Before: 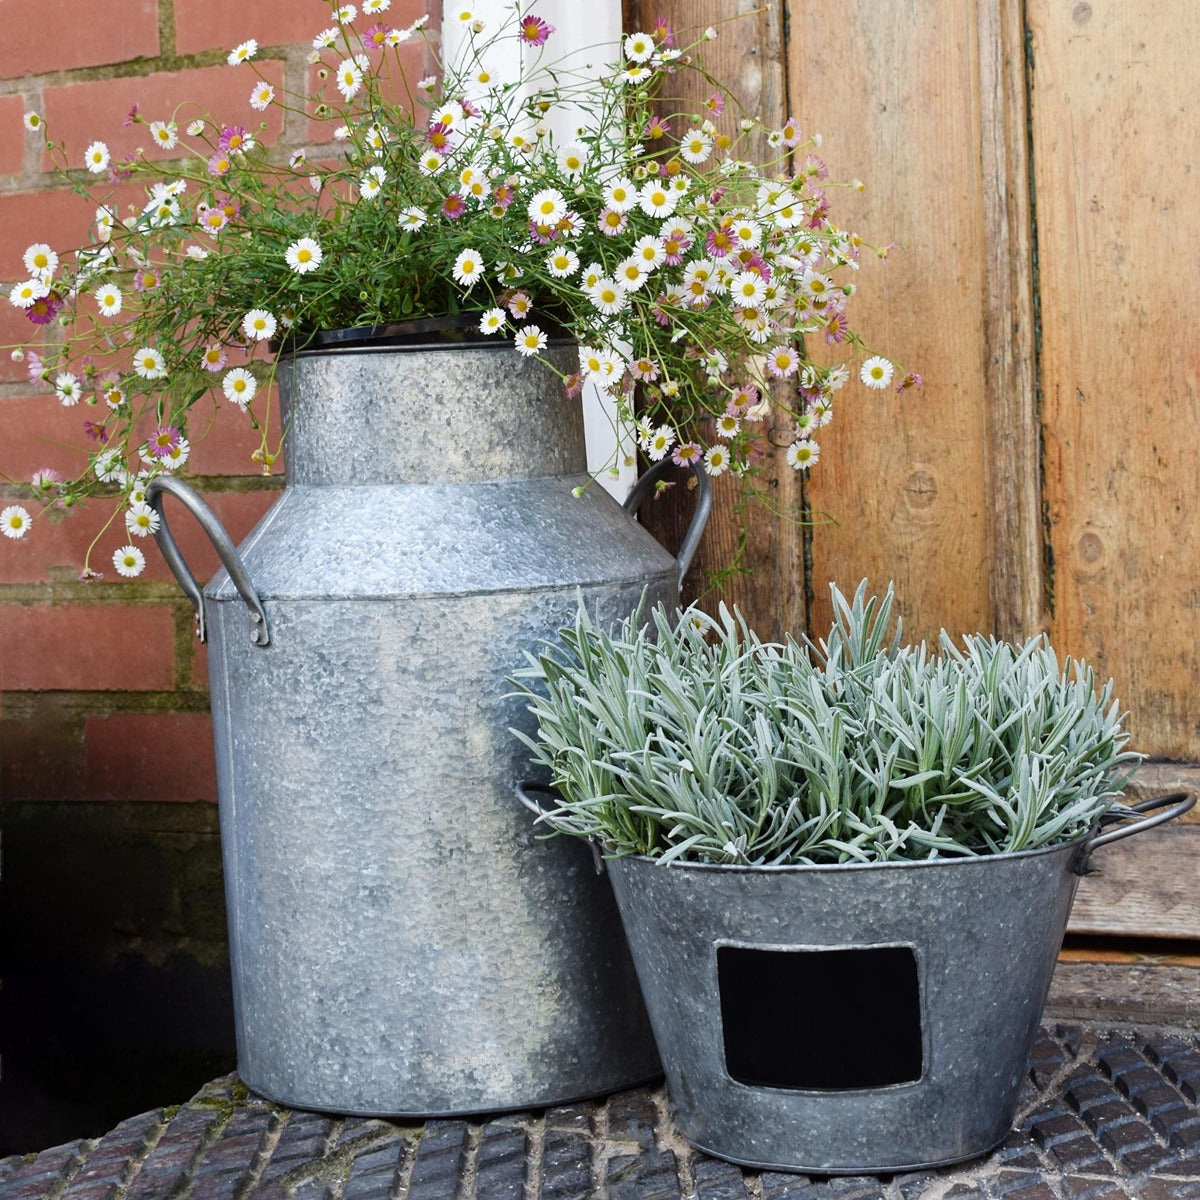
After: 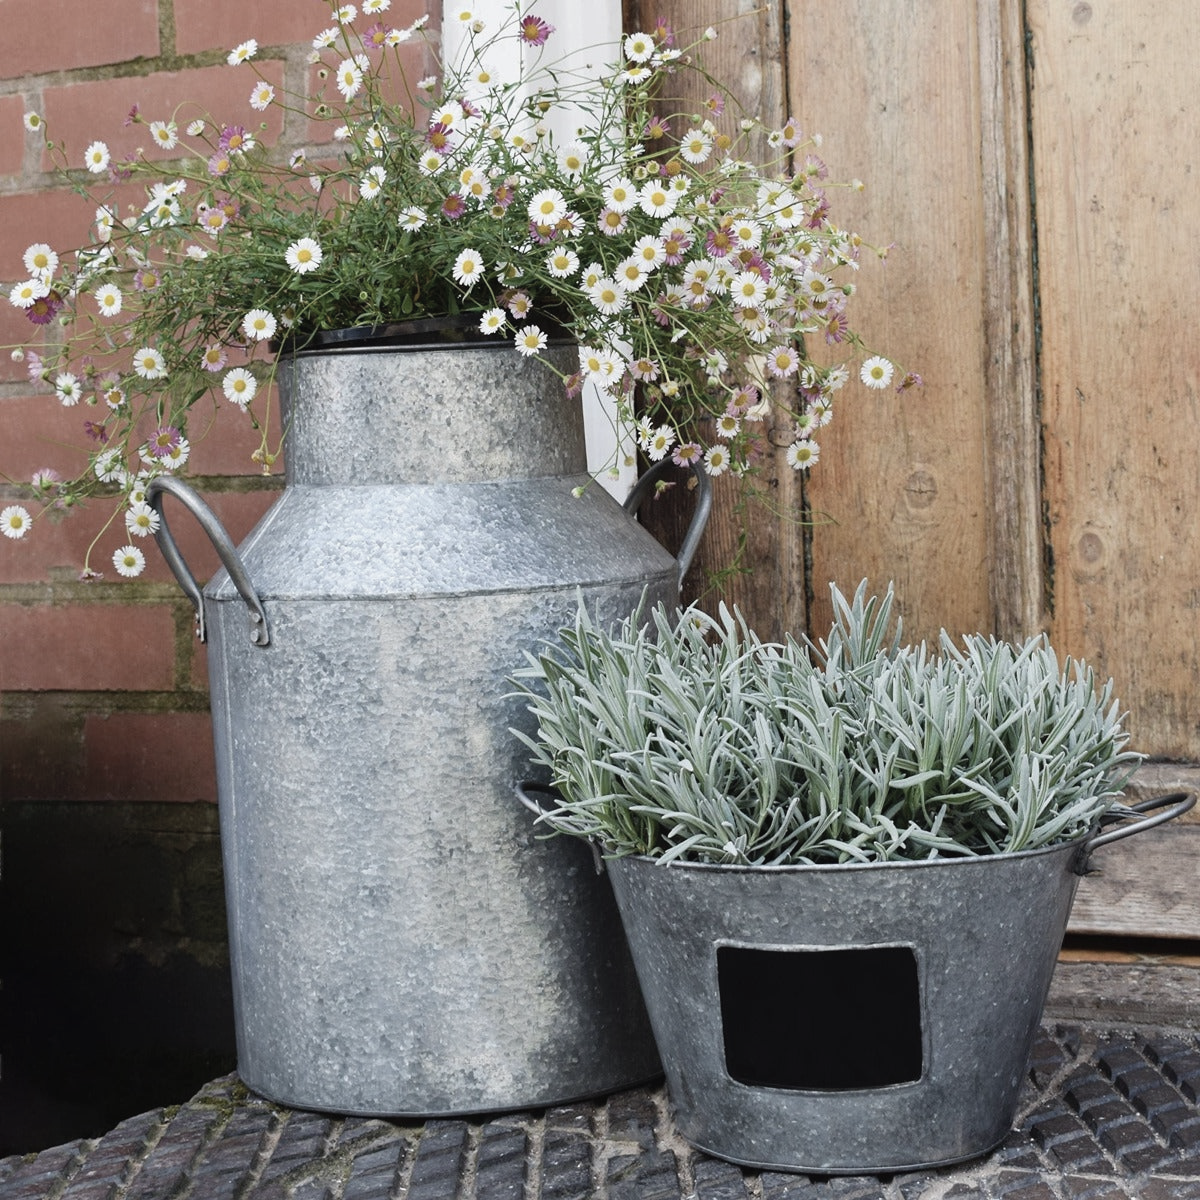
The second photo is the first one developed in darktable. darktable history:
contrast brightness saturation: contrast -0.047, saturation -0.401
